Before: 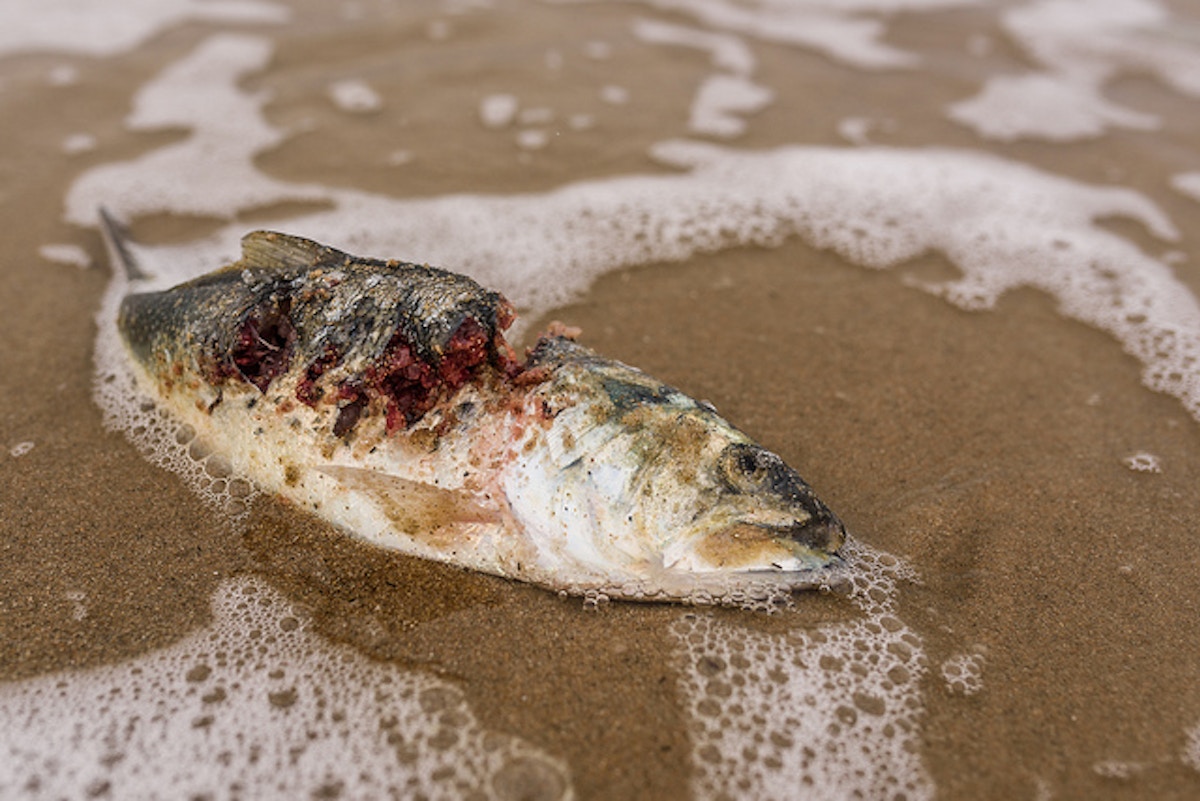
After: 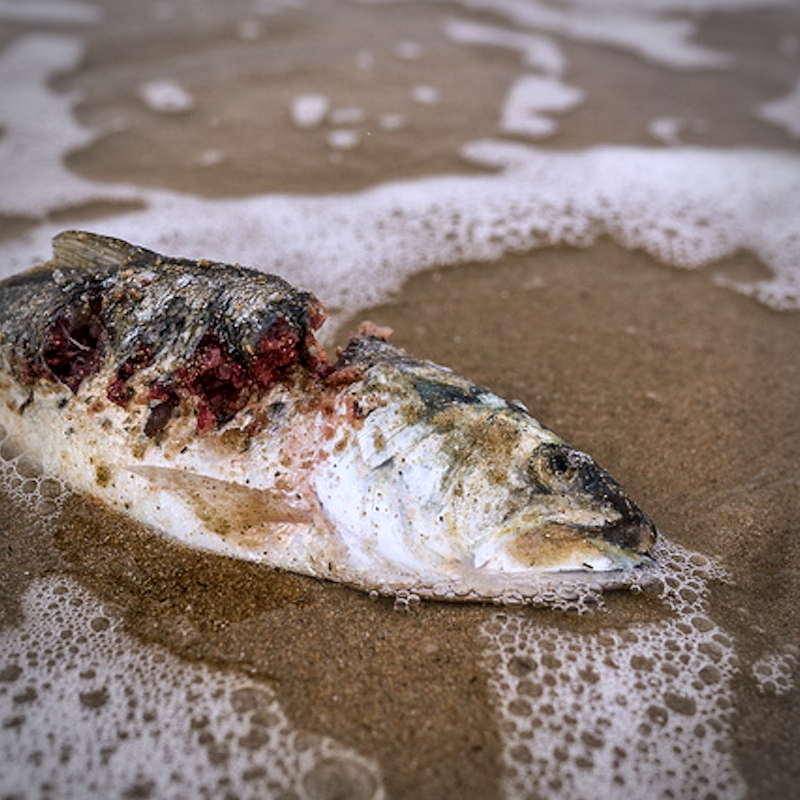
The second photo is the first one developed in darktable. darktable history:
local contrast: mode bilateral grid, contrast 20, coarseness 50, detail 150%, midtone range 0.2
white balance: red 0.967, blue 1.119, emerald 0.756
crop and rotate: left 15.754%, right 17.579%
vignetting: automatic ratio true
